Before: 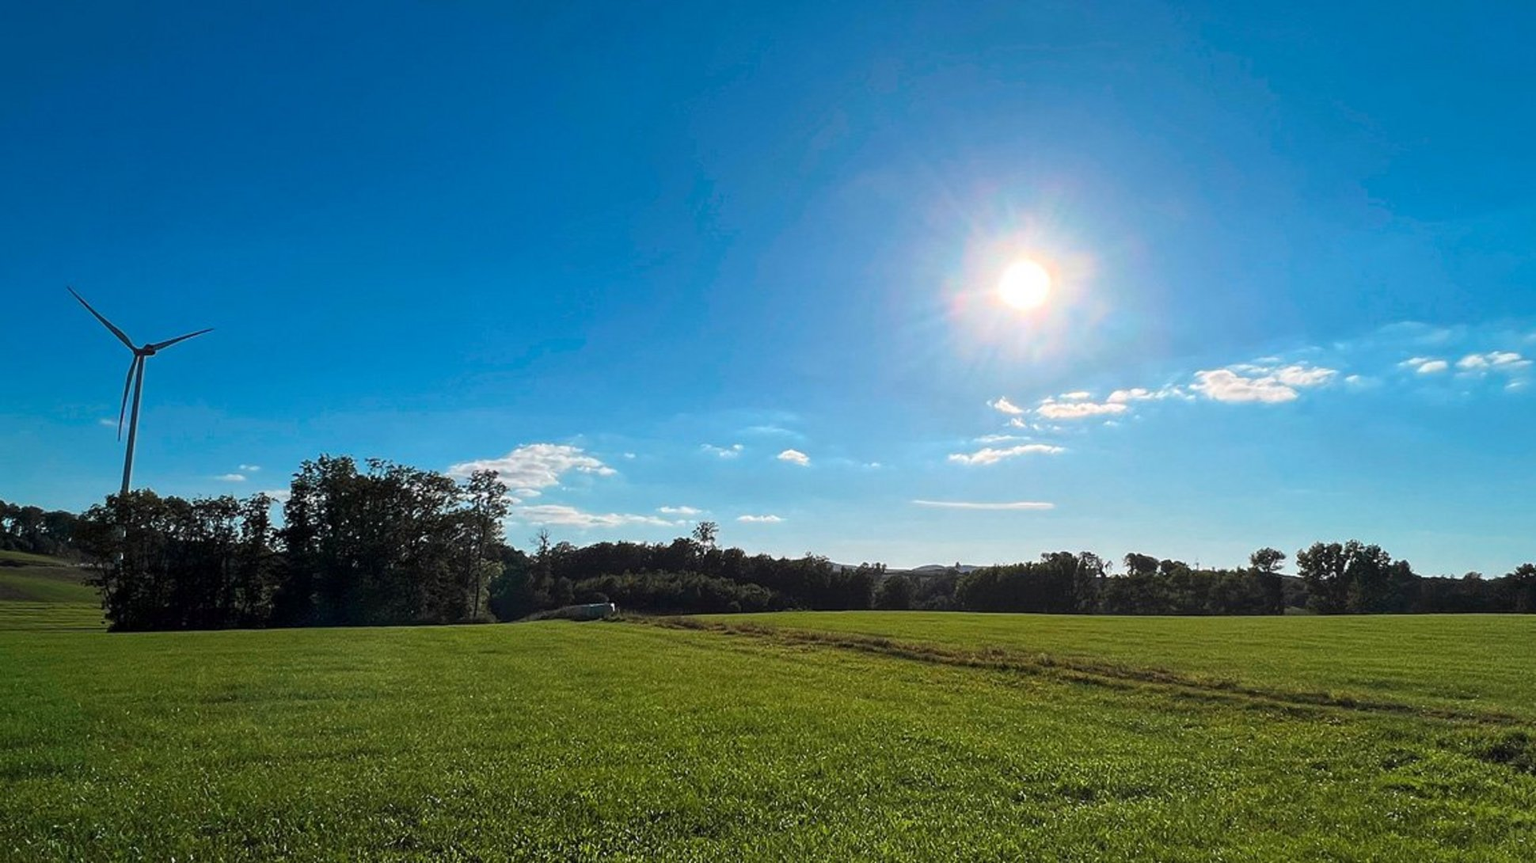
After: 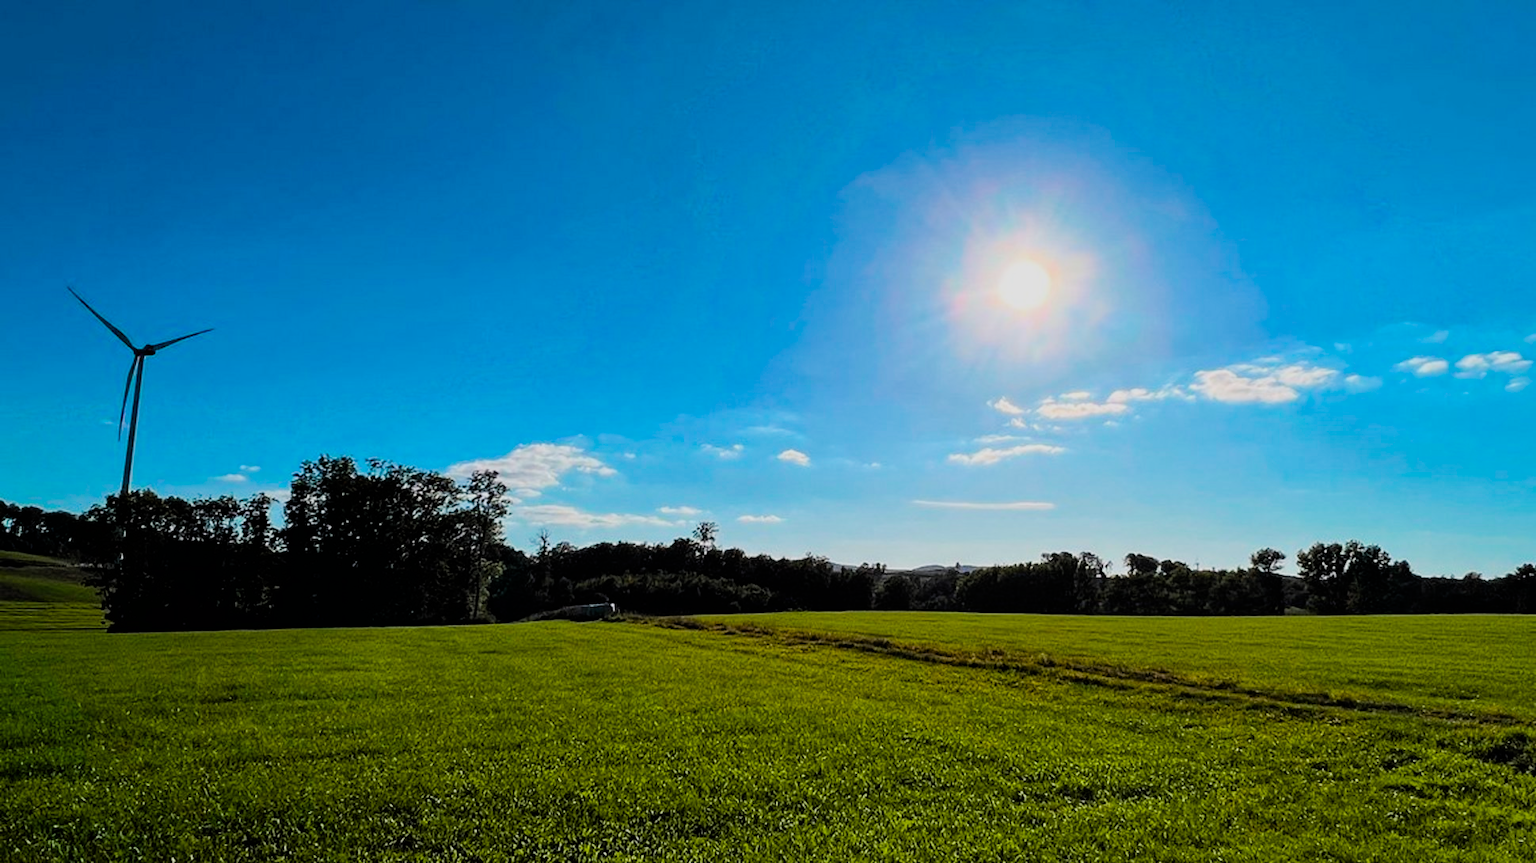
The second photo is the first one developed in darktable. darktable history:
filmic rgb: black relative exposure -5 EV, hardness 2.88, contrast 1.2, highlights saturation mix -30%
color balance rgb: linear chroma grading › global chroma 15%, perceptual saturation grading › global saturation 30%
